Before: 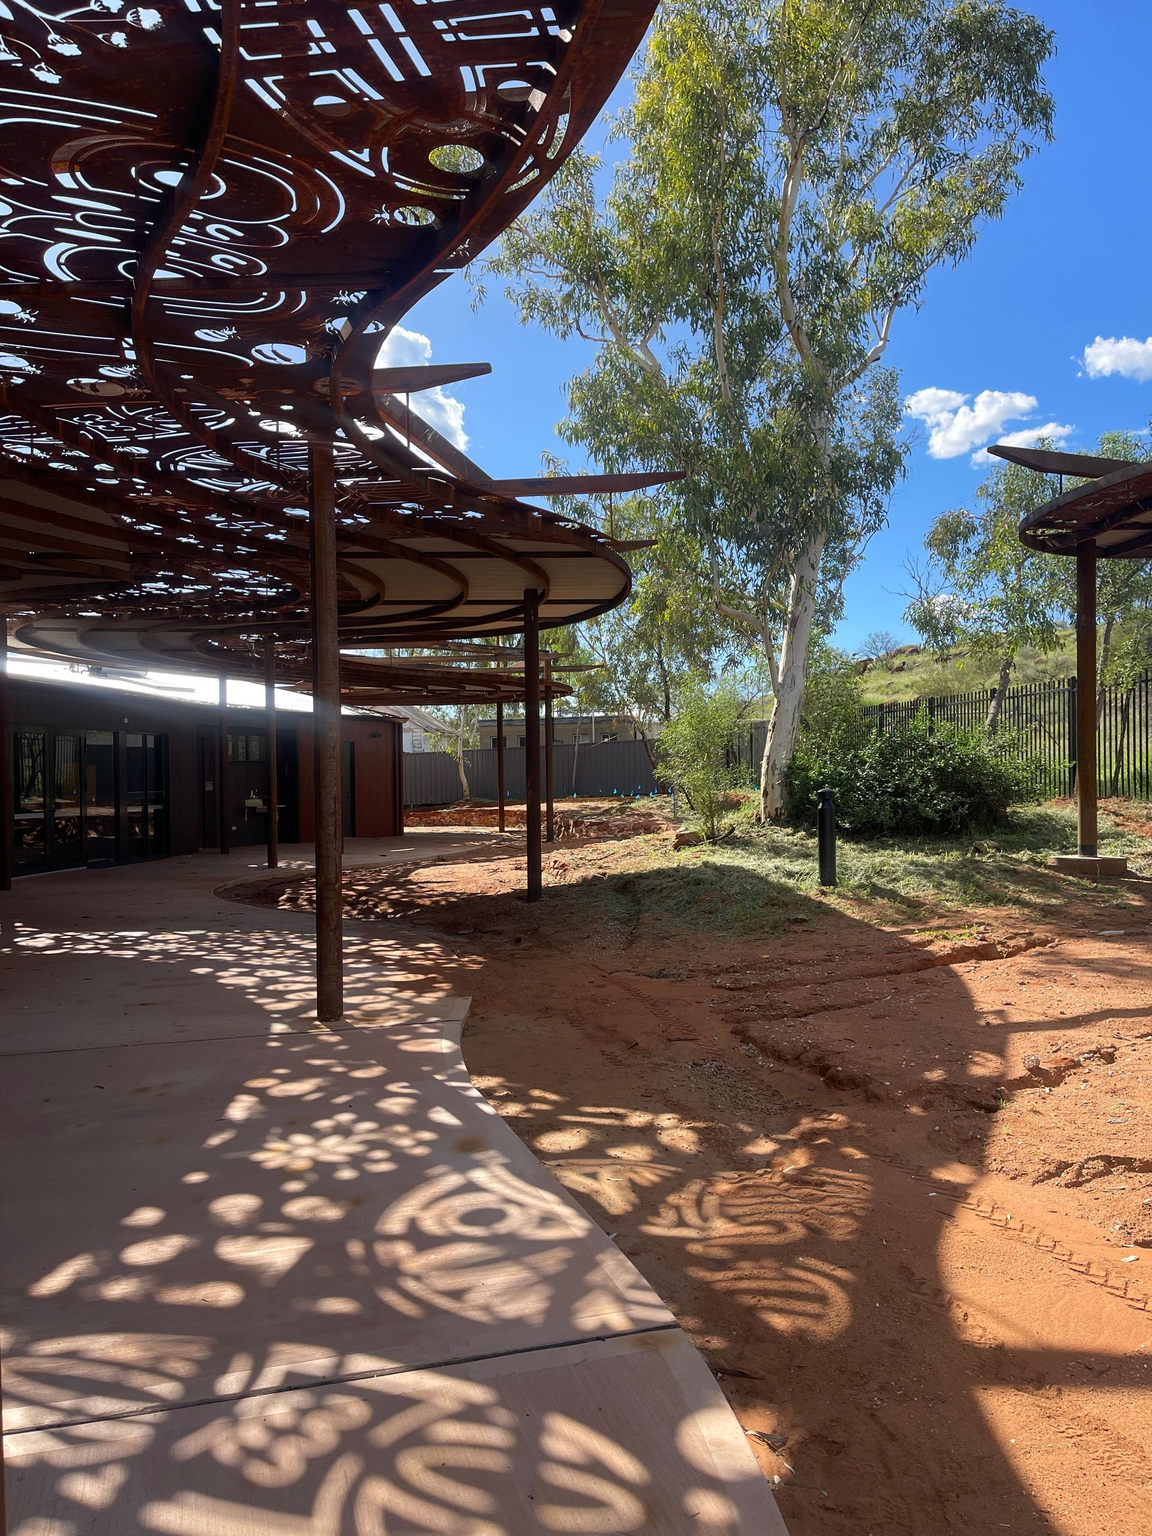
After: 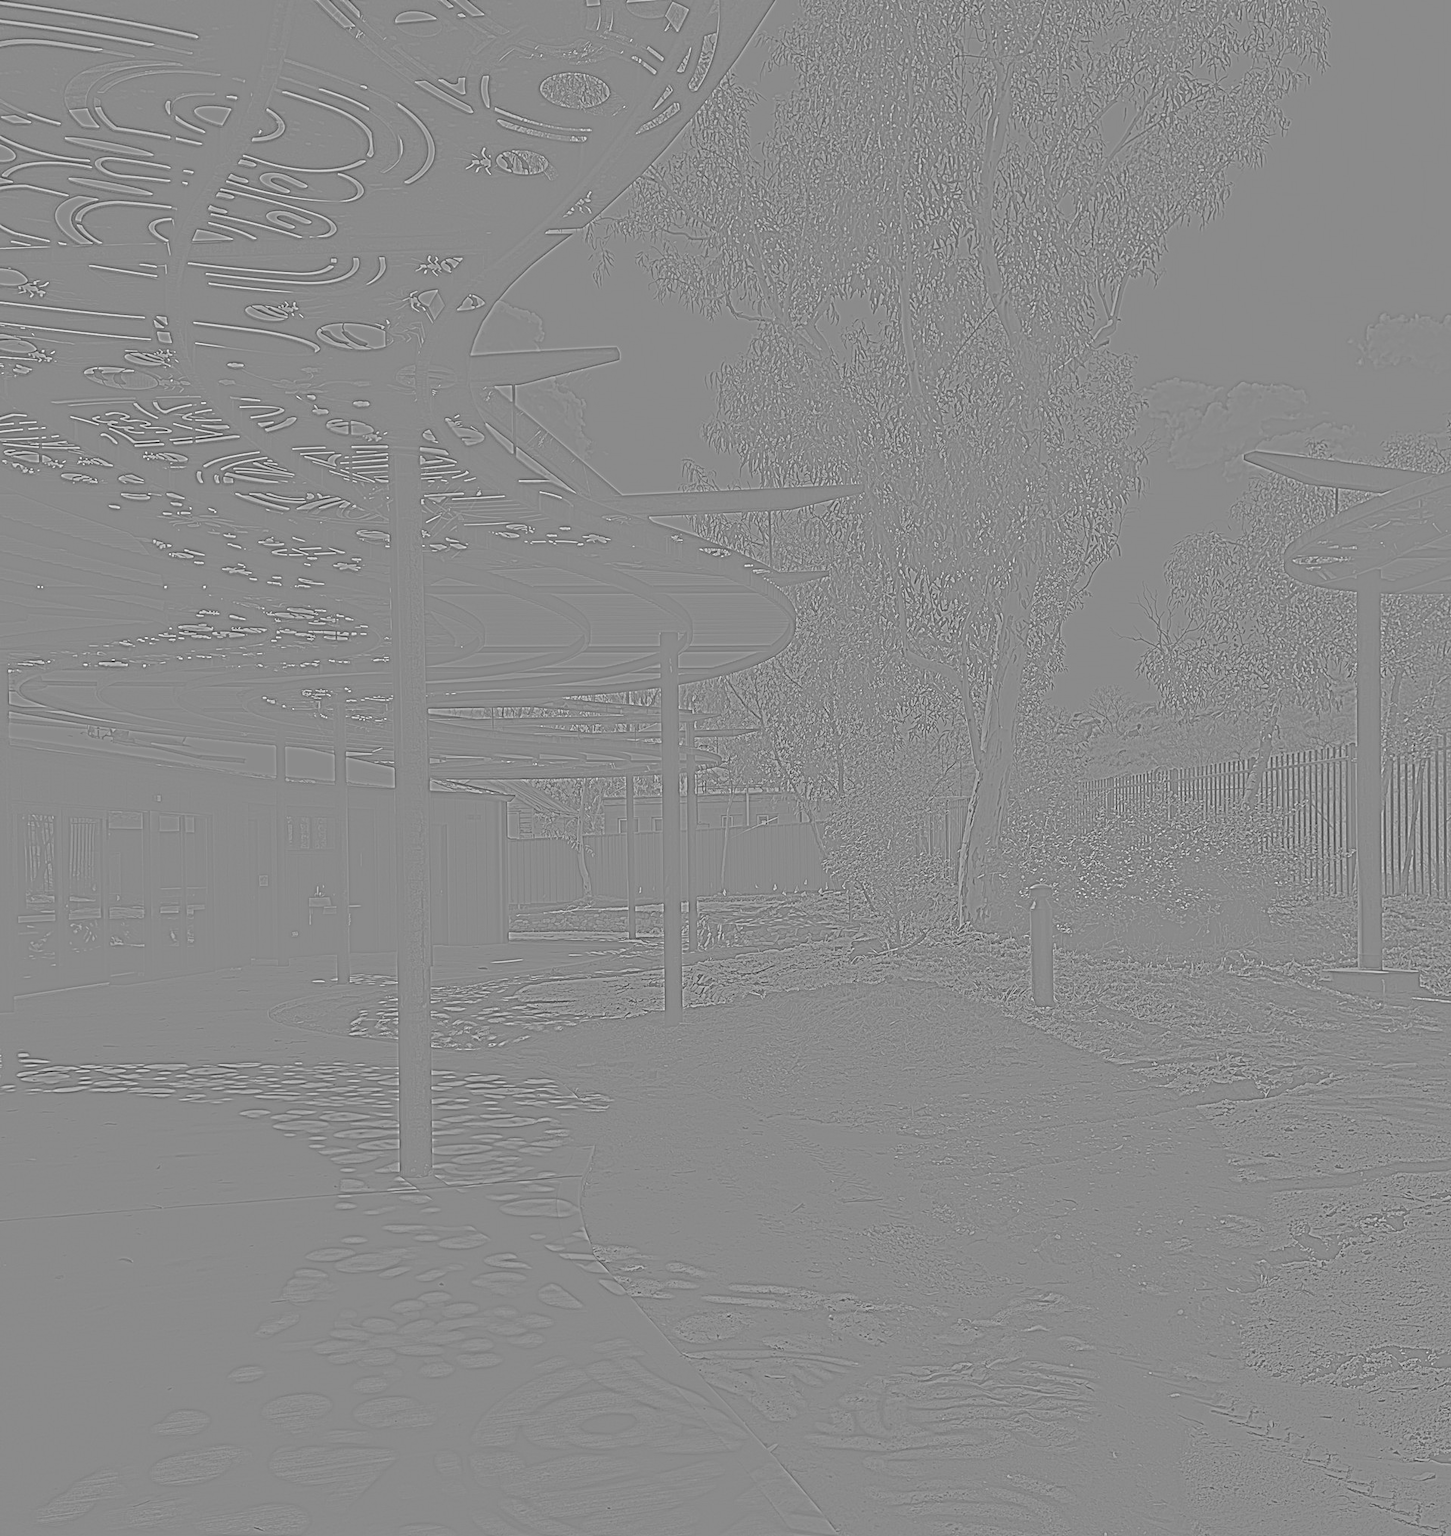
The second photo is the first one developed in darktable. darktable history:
highpass: sharpness 5.84%, contrast boost 8.44%
filmic rgb: black relative exposure -3.57 EV, white relative exposure 2.29 EV, hardness 3.41
crop and rotate: top 5.667%, bottom 14.937%
levels: mode automatic, gray 50.8%
